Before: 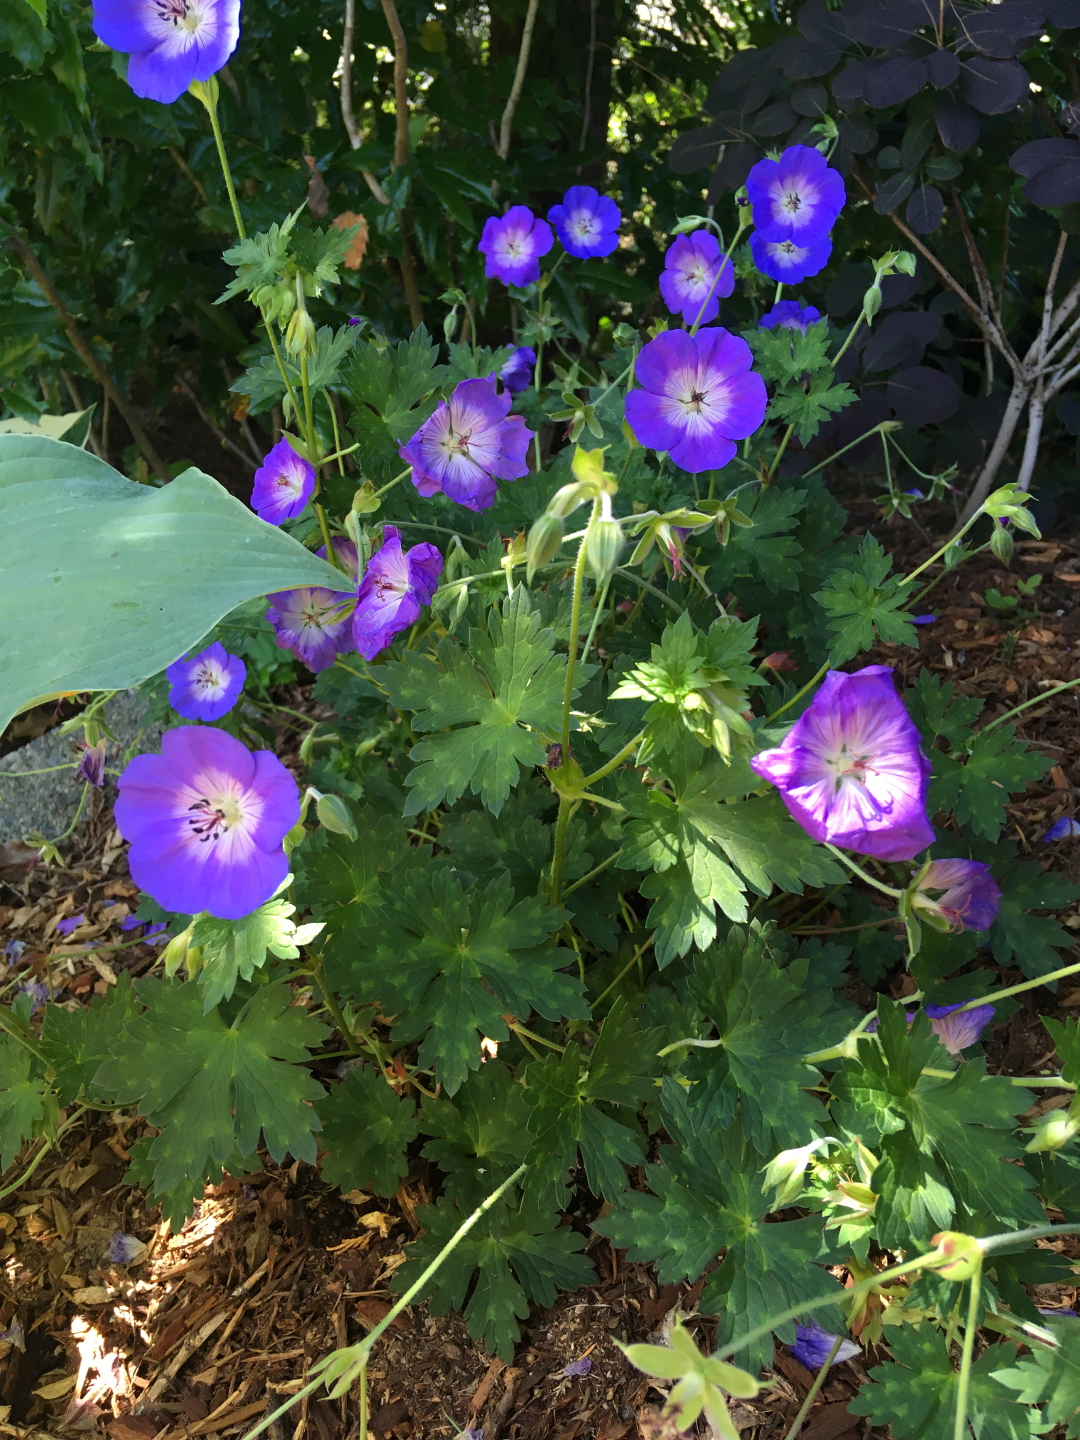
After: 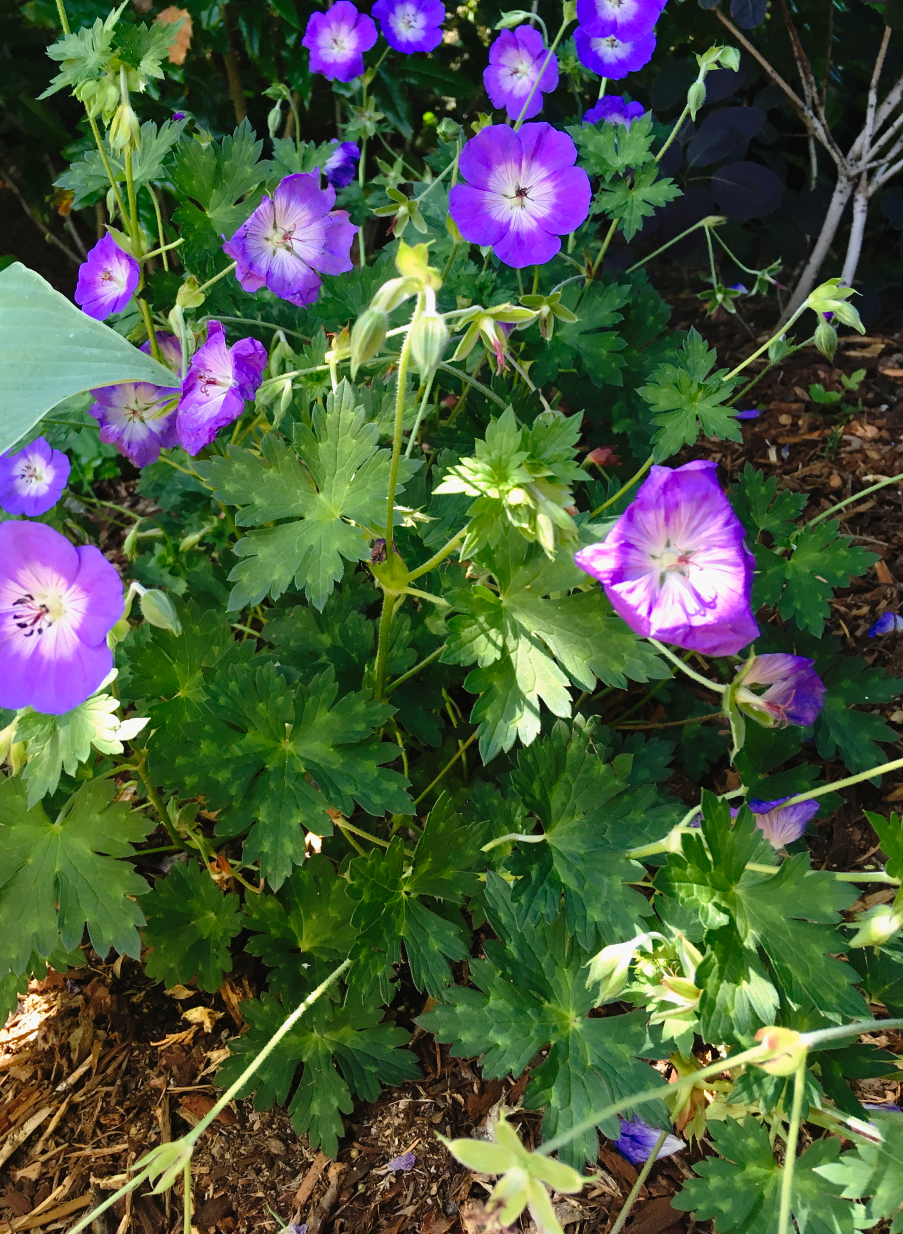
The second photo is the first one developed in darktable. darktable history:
crop: left 16.384%, top 14.27%
tone curve: curves: ch0 [(0, 0.013) (0.129, 0.1) (0.327, 0.382) (0.489, 0.573) (0.66, 0.748) (0.858, 0.926) (1, 0.977)]; ch1 [(0, 0) (0.353, 0.344) (0.45, 0.46) (0.498, 0.495) (0.521, 0.506) (0.563, 0.559) (0.592, 0.585) (0.657, 0.655) (1, 1)]; ch2 [(0, 0) (0.333, 0.346) (0.375, 0.375) (0.427, 0.44) (0.5, 0.501) (0.505, 0.499) (0.528, 0.533) (0.579, 0.61) (0.612, 0.644) (0.66, 0.715) (1, 1)], preserve colors none
